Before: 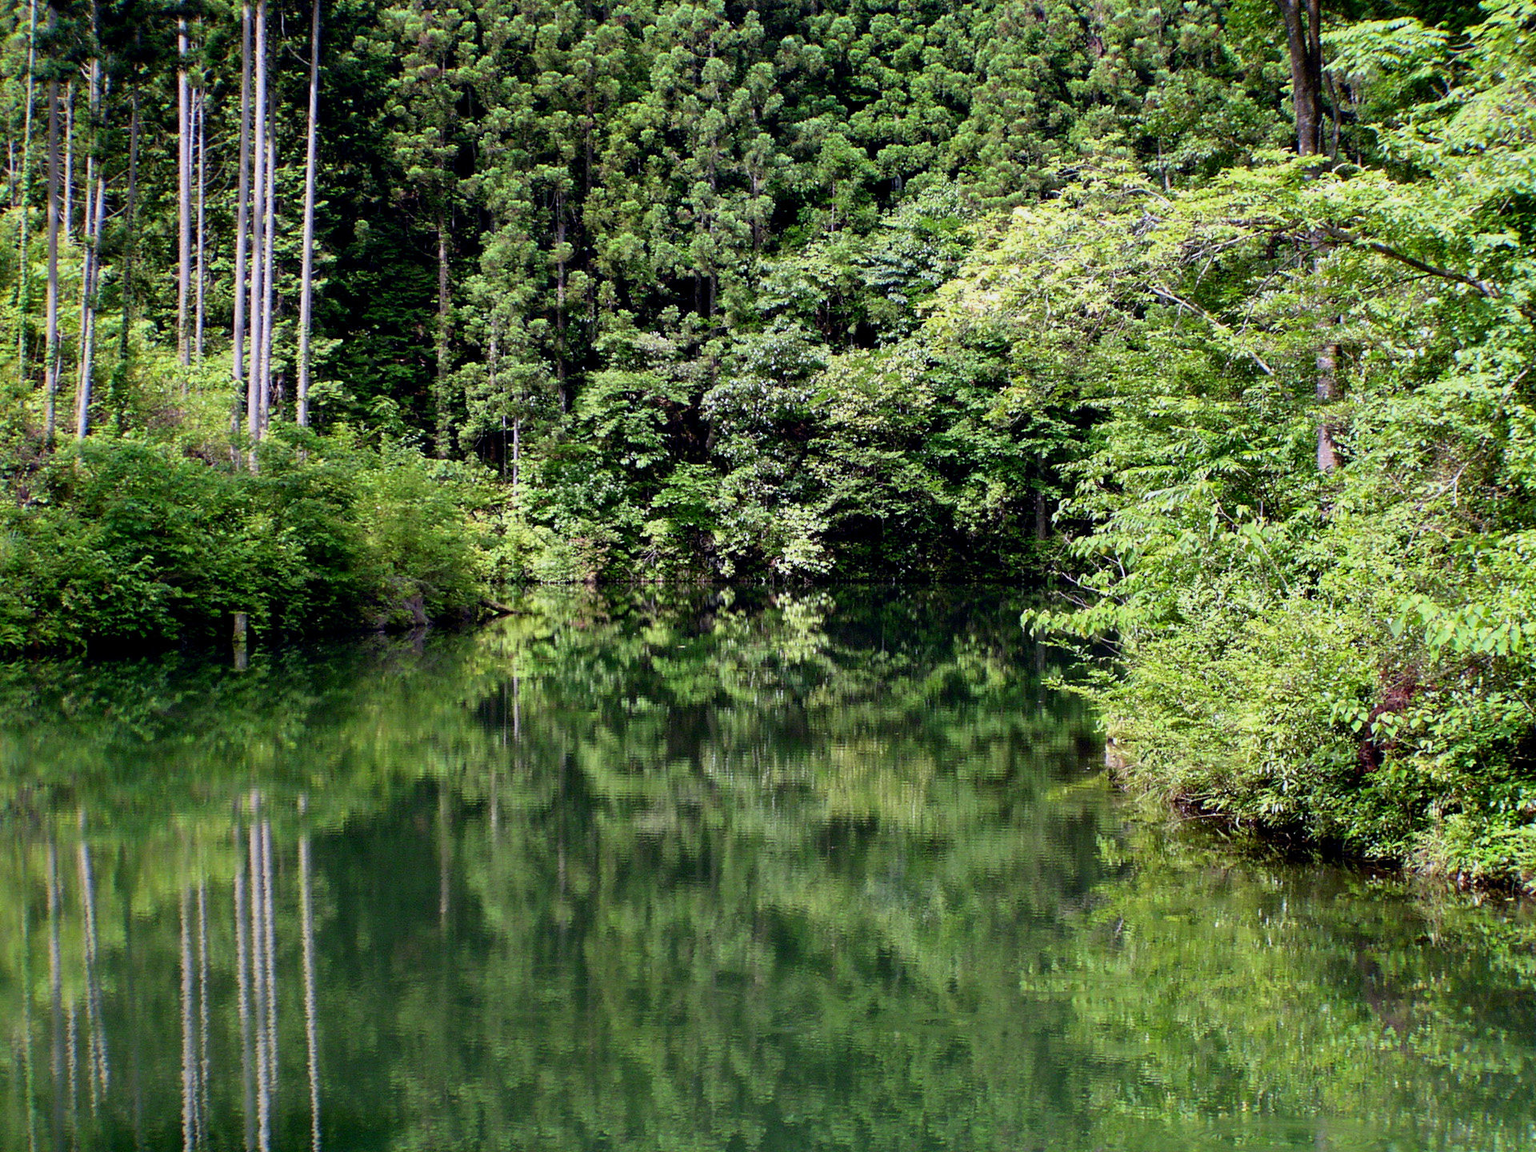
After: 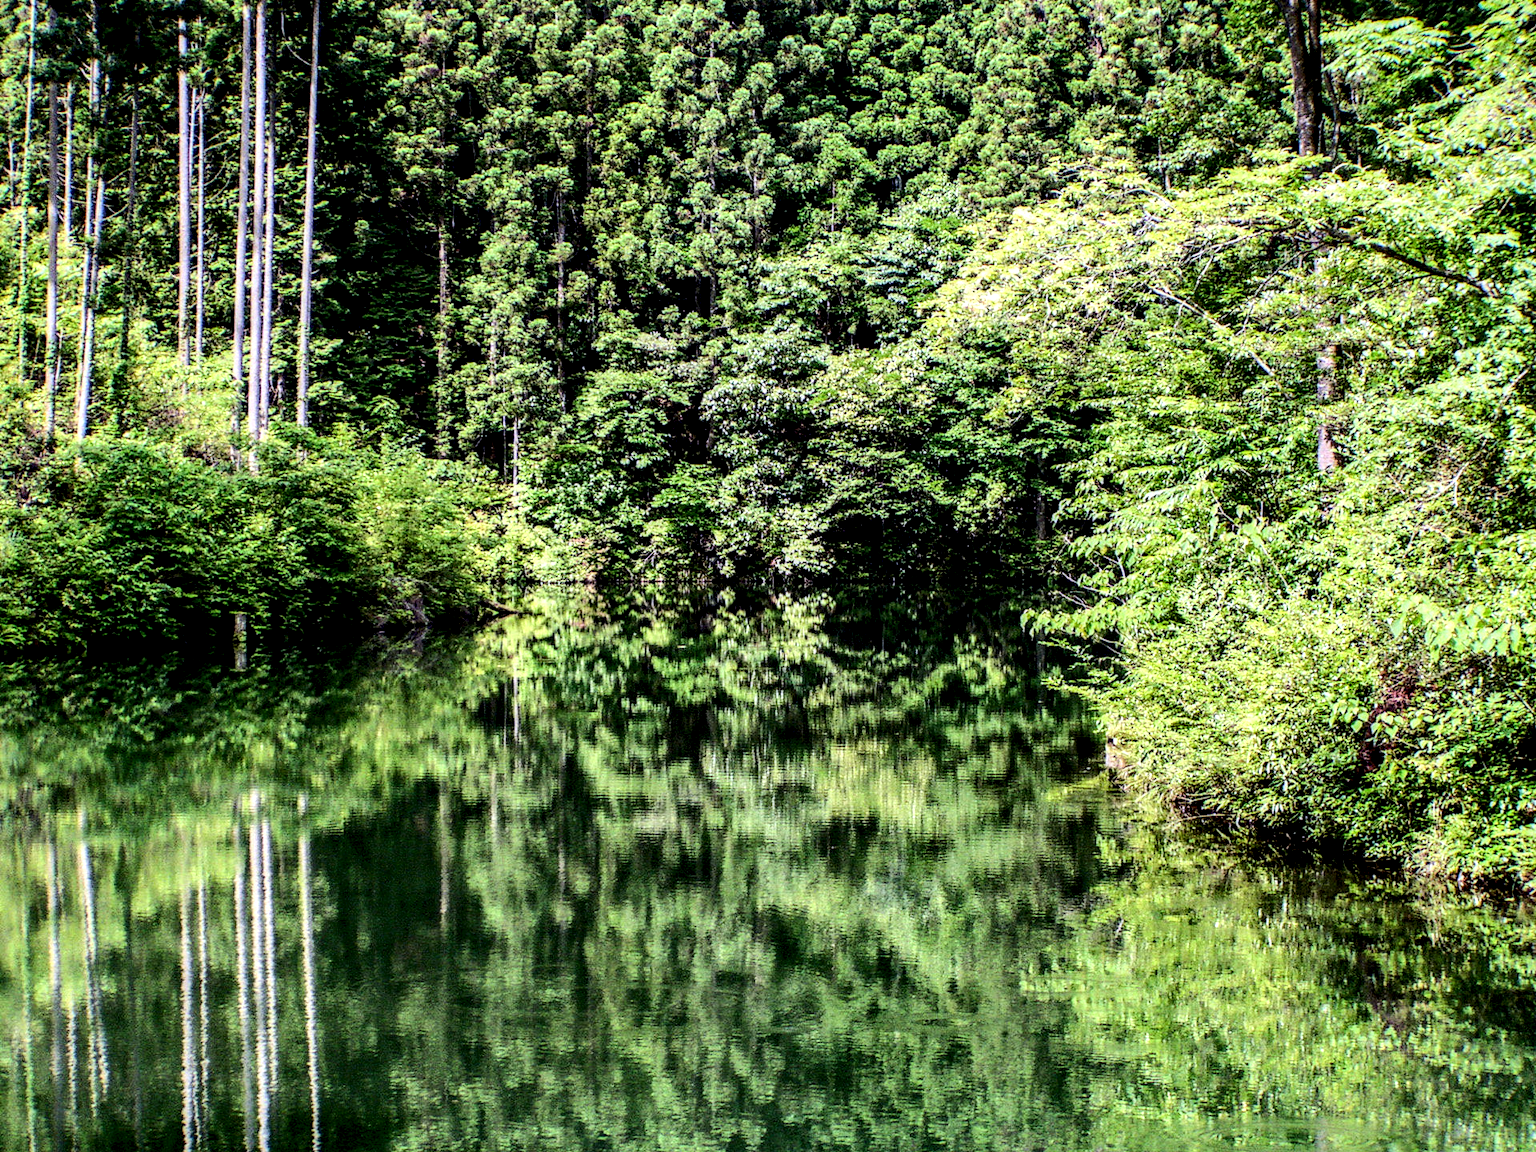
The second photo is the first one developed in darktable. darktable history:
exposure: exposure -0.01 EV, compensate highlight preservation false
local contrast: highlights 19%, detail 186%
rgb curve: curves: ch0 [(0, 0) (0.284, 0.292) (0.505, 0.644) (1, 1)]; ch1 [(0, 0) (0.284, 0.292) (0.505, 0.644) (1, 1)]; ch2 [(0, 0) (0.284, 0.292) (0.505, 0.644) (1, 1)], compensate middle gray true
